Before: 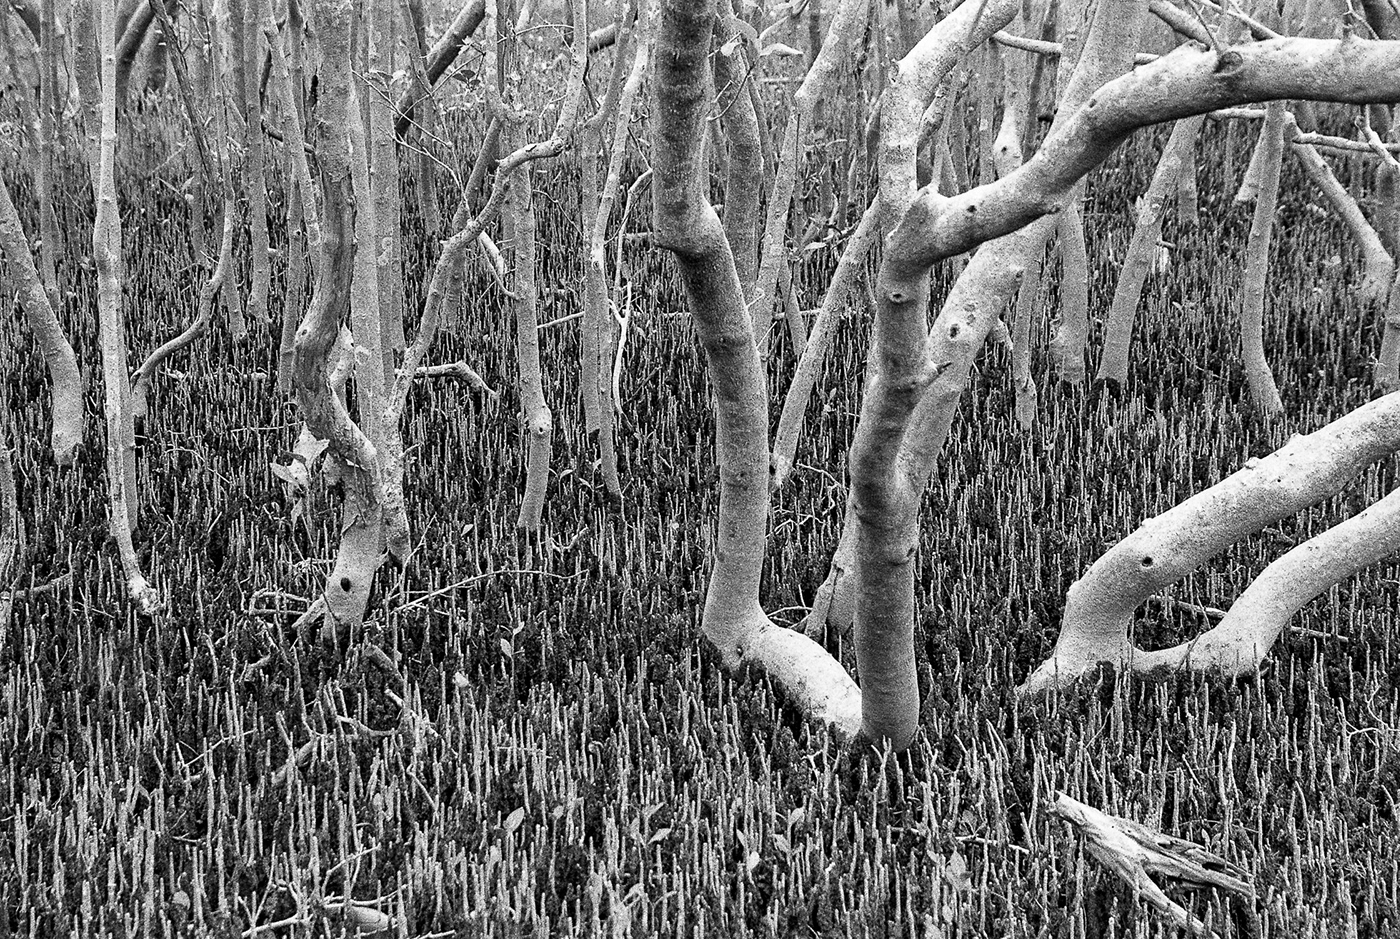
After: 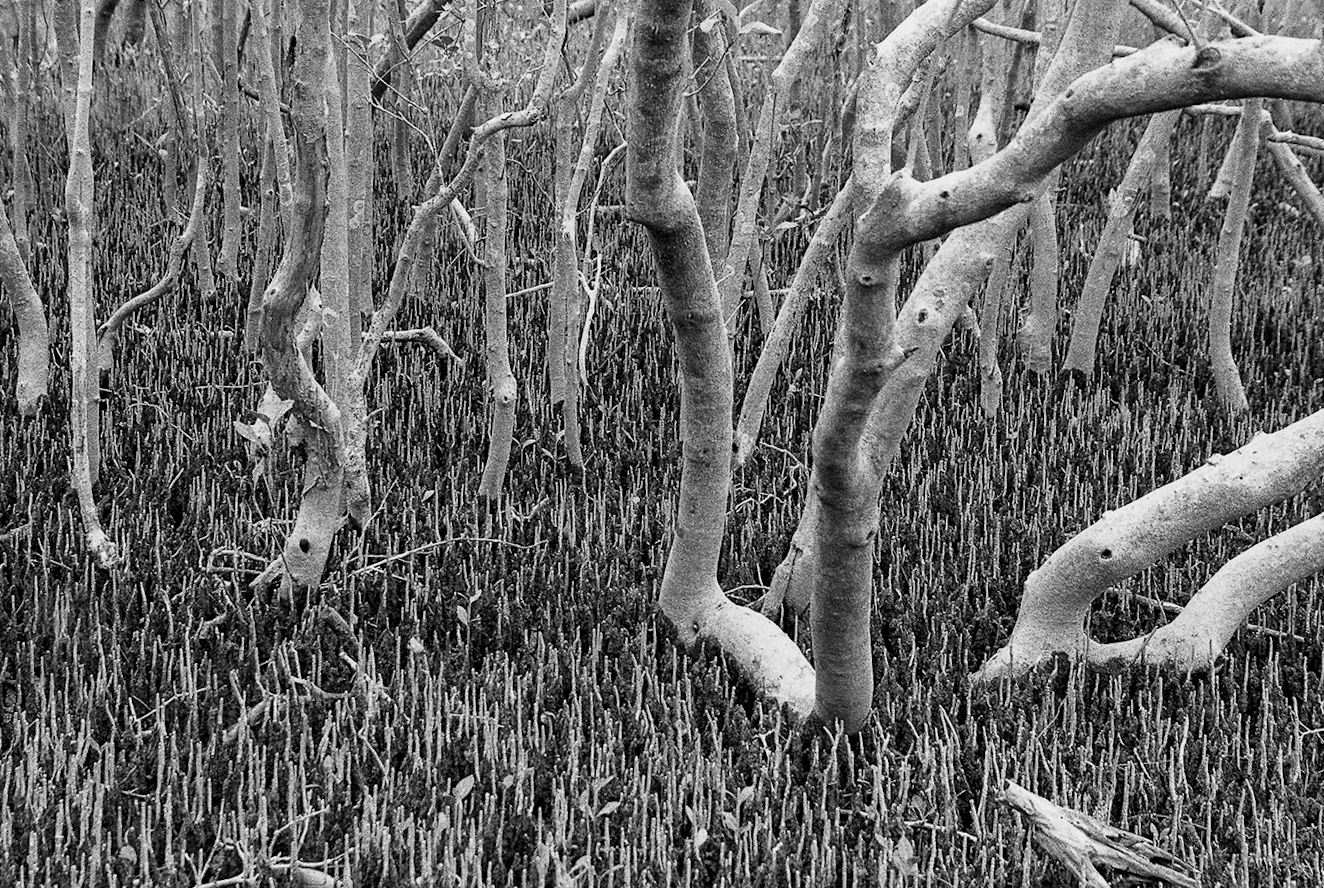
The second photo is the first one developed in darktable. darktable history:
crop and rotate: angle -2.22°
color zones: curves: ch1 [(0.24, 0.634) (0.75, 0.5)]; ch2 [(0.253, 0.437) (0.745, 0.491)]
exposure: exposure -0.215 EV, compensate highlight preservation false
